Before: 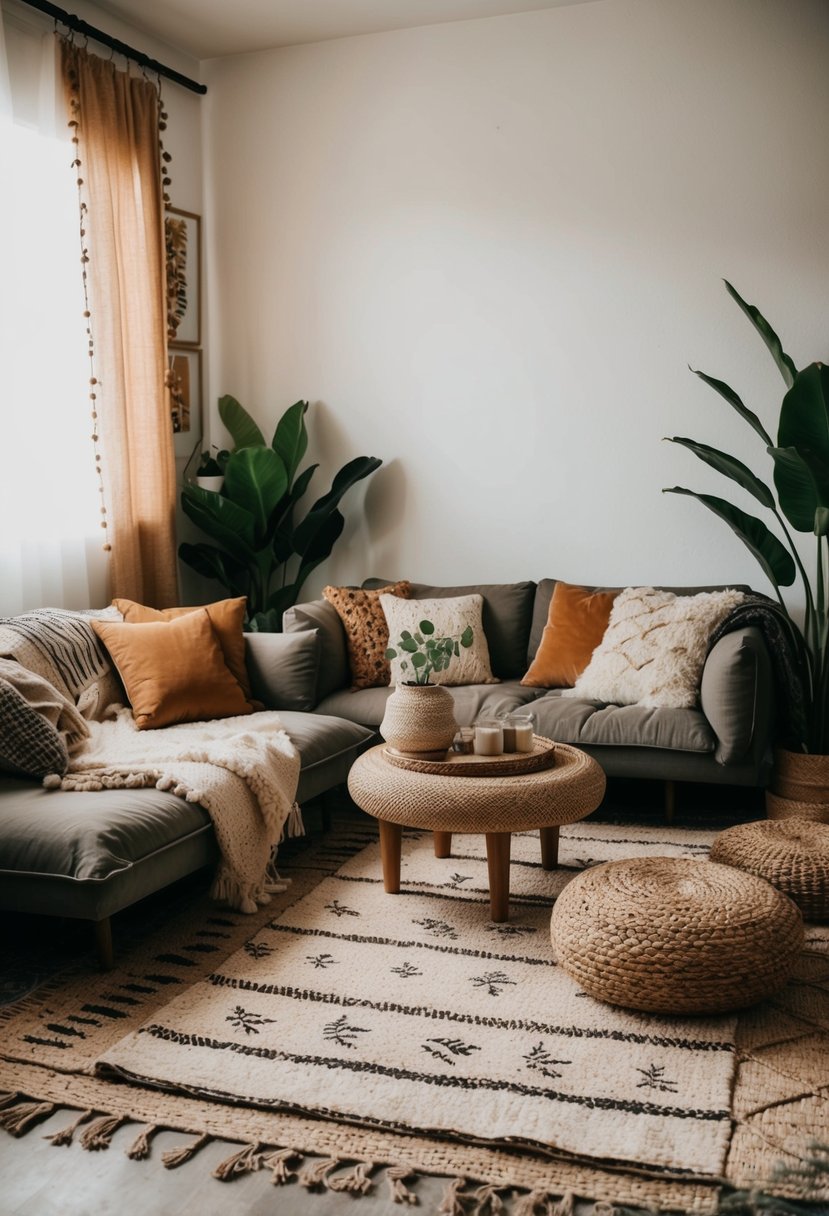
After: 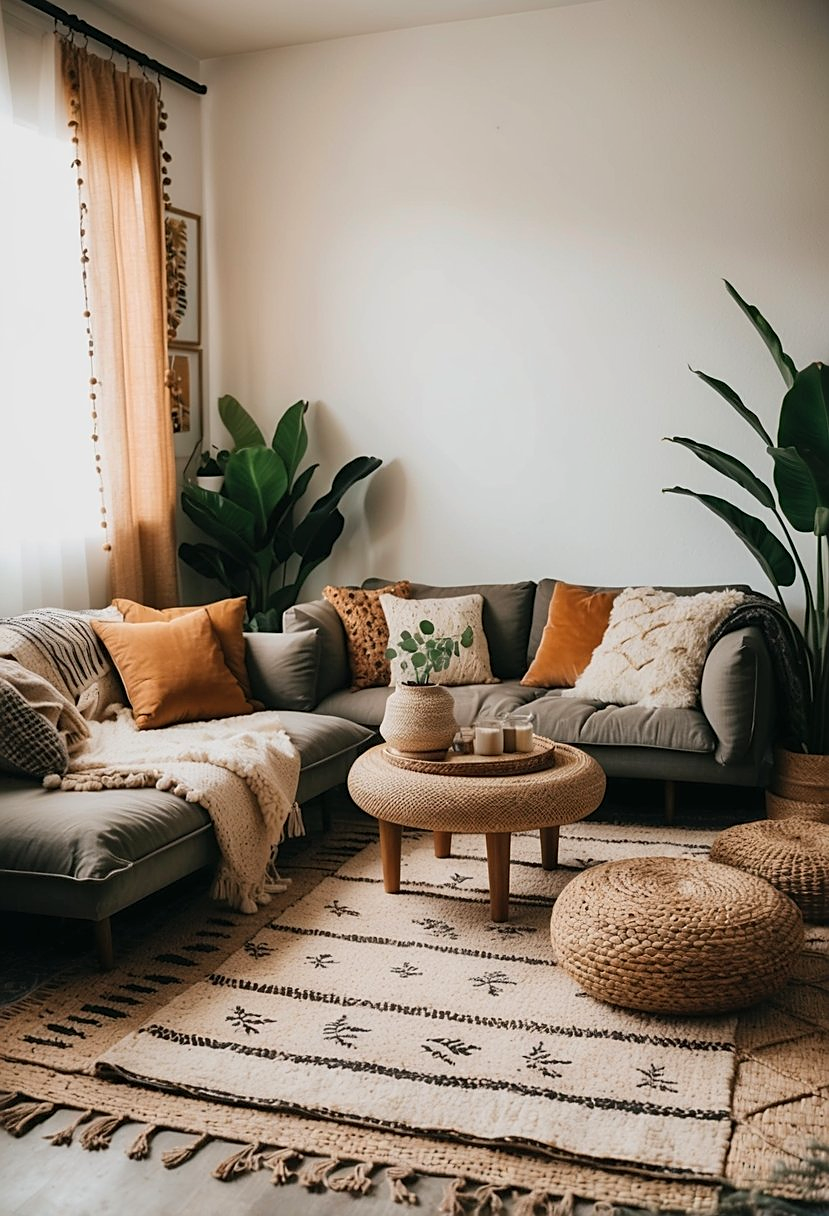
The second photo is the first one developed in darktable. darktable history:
sharpen: on, module defaults
contrast brightness saturation: contrast 0.03, brightness 0.06, saturation 0.13
